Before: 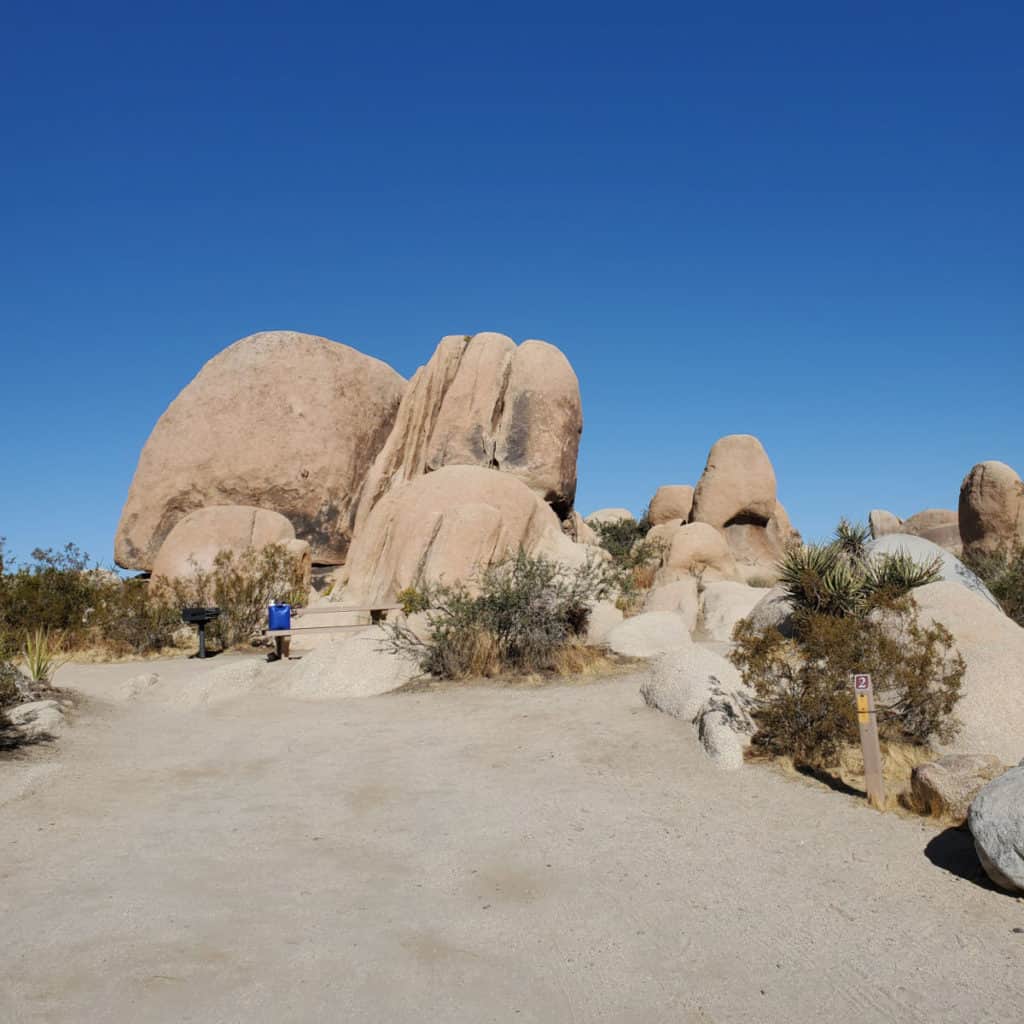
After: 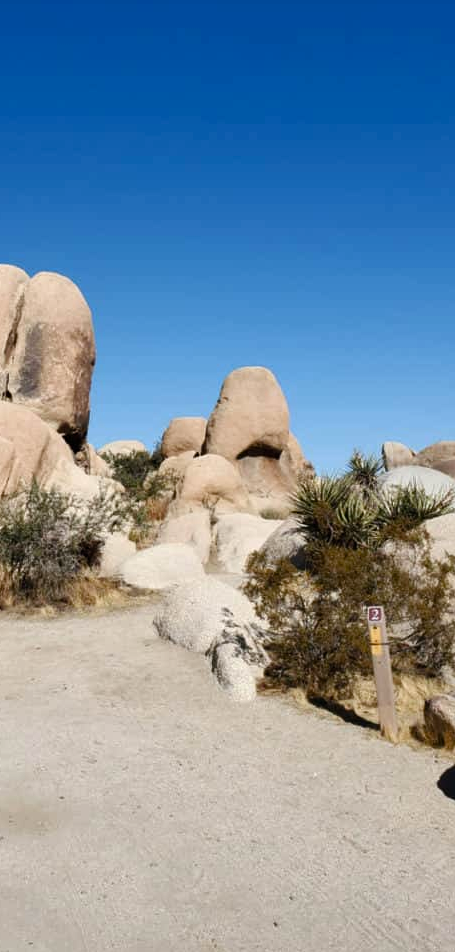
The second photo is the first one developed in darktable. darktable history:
crop: left 47.628%, top 6.643%, right 7.874%
color balance rgb: shadows lift › luminance -20%, power › hue 72.24°, highlights gain › luminance 15%, global offset › hue 171.6°, perceptual saturation grading › highlights -30%, perceptual saturation grading › shadows 20%, global vibrance 30%, contrast 10%
